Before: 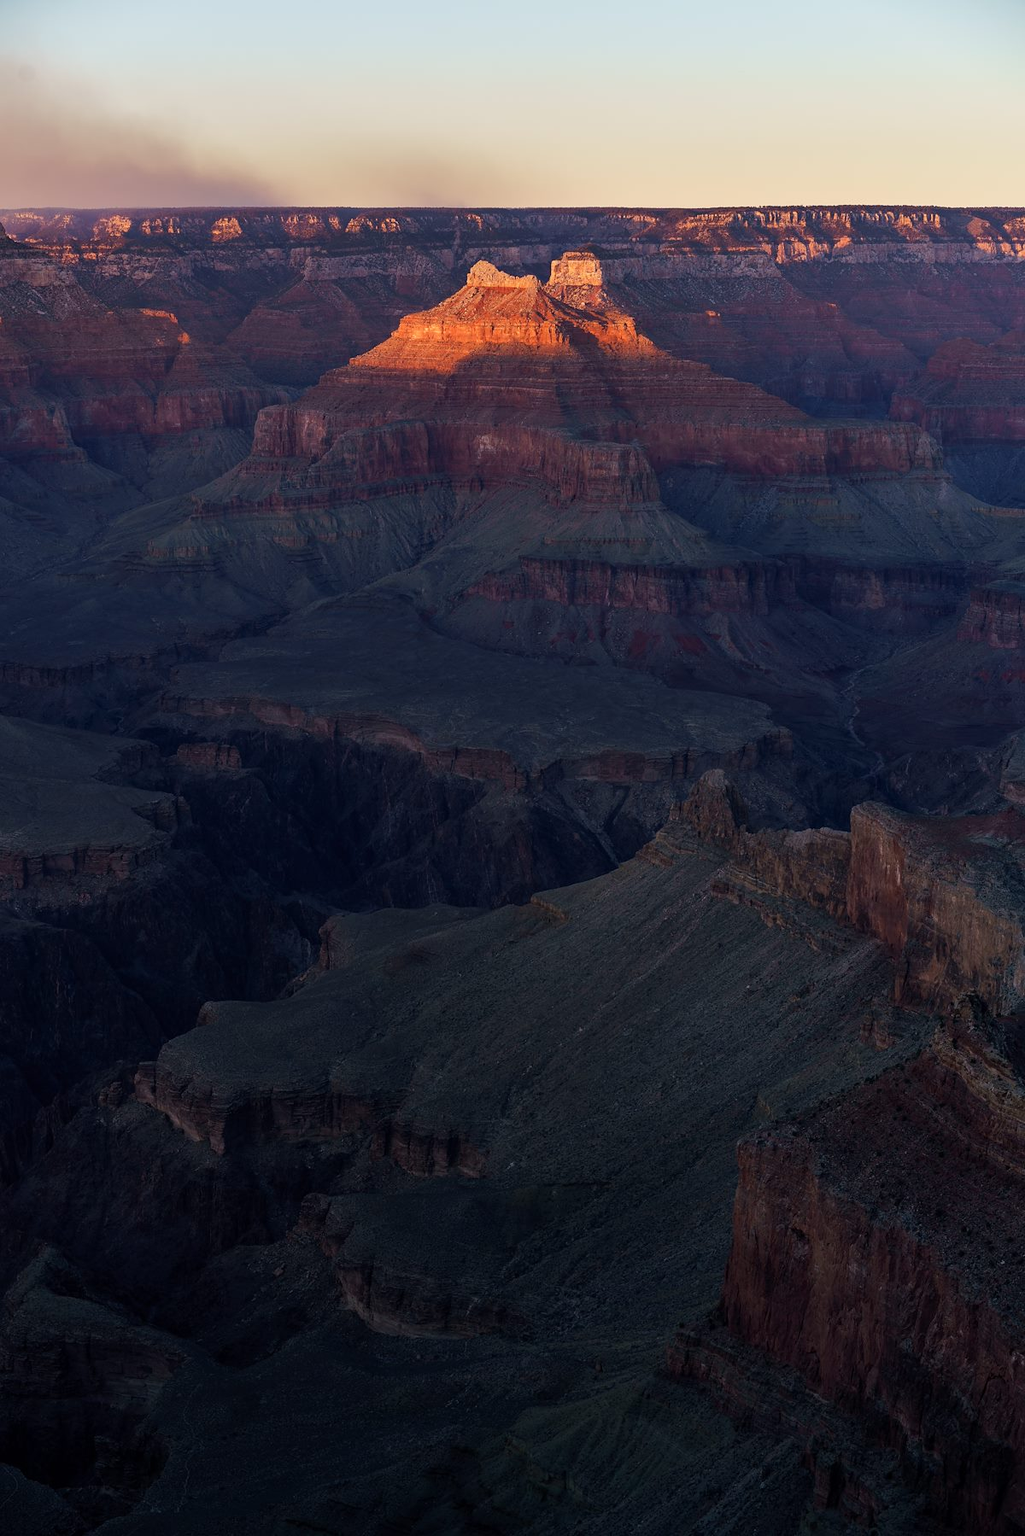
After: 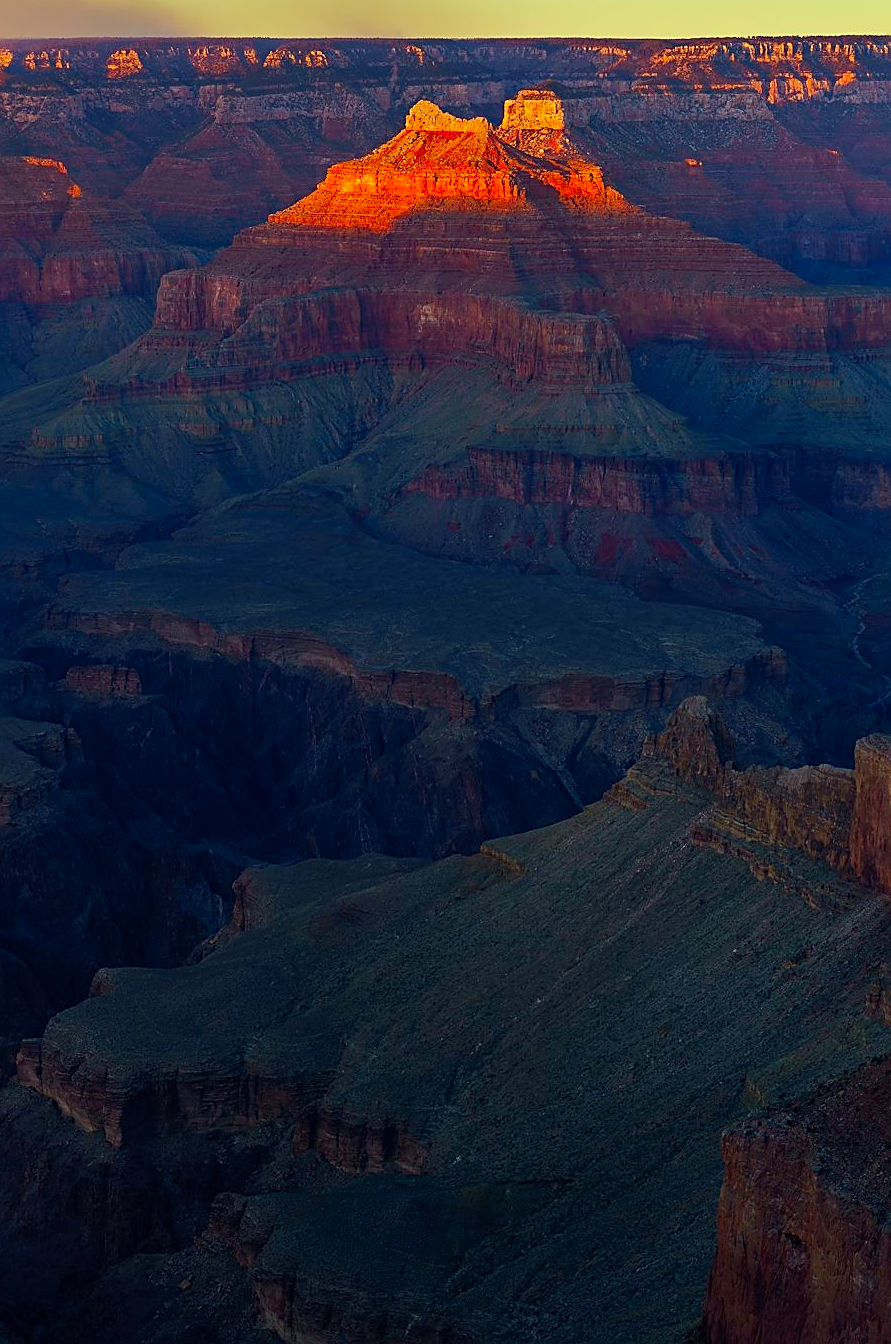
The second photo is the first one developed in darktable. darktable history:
crop and rotate: left 11.828%, top 11.44%, right 13.867%, bottom 13.849%
tone equalizer: edges refinement/feathering 500, mask exposure compensation -1.57 EV, preserve details no
sharpen: on, module defaults
color correction: highlights a* -11.19, highlights b* 9.86, saturation 1.72
